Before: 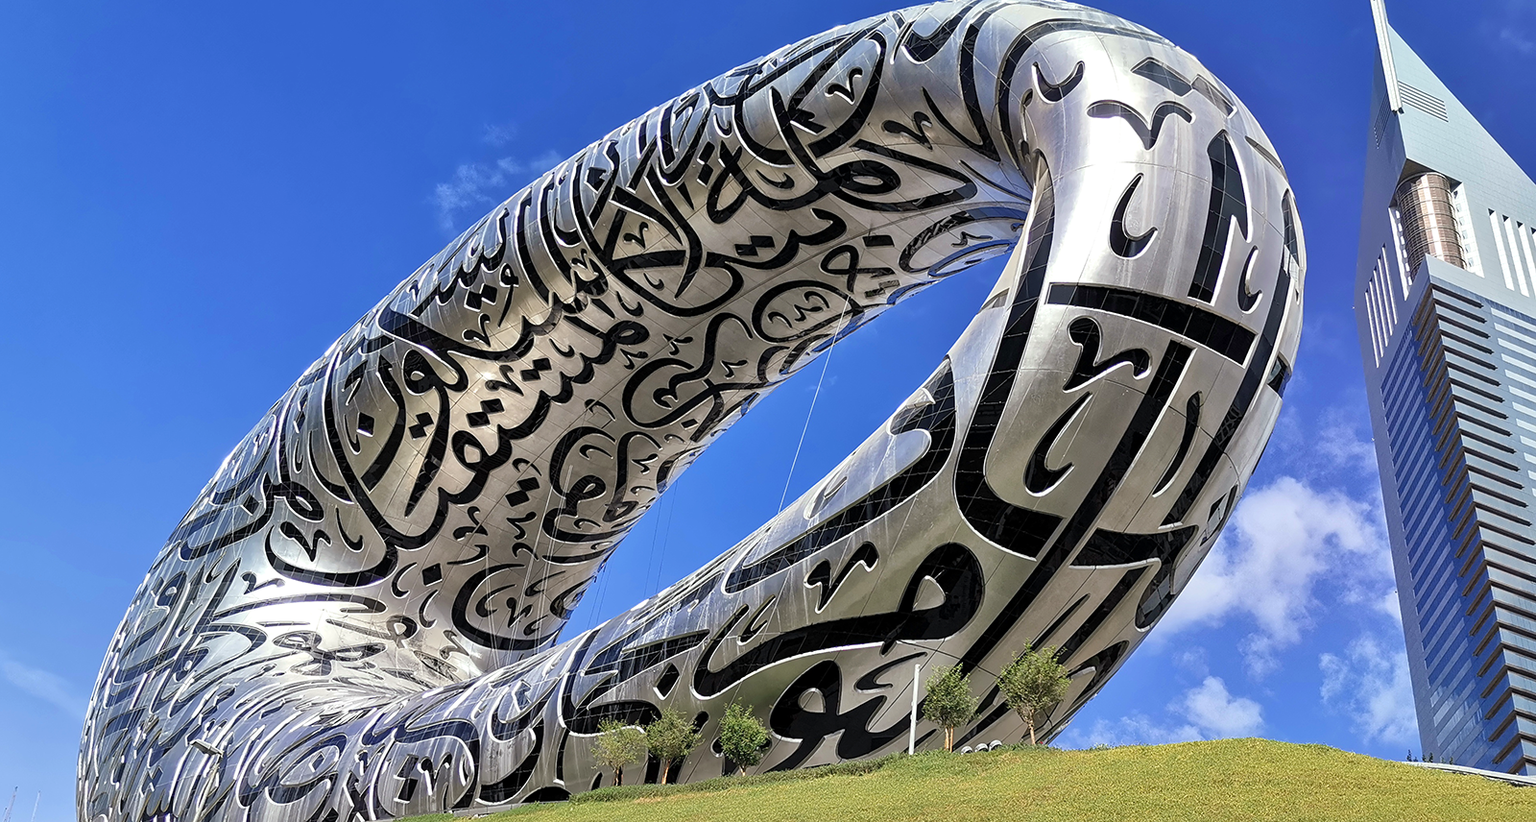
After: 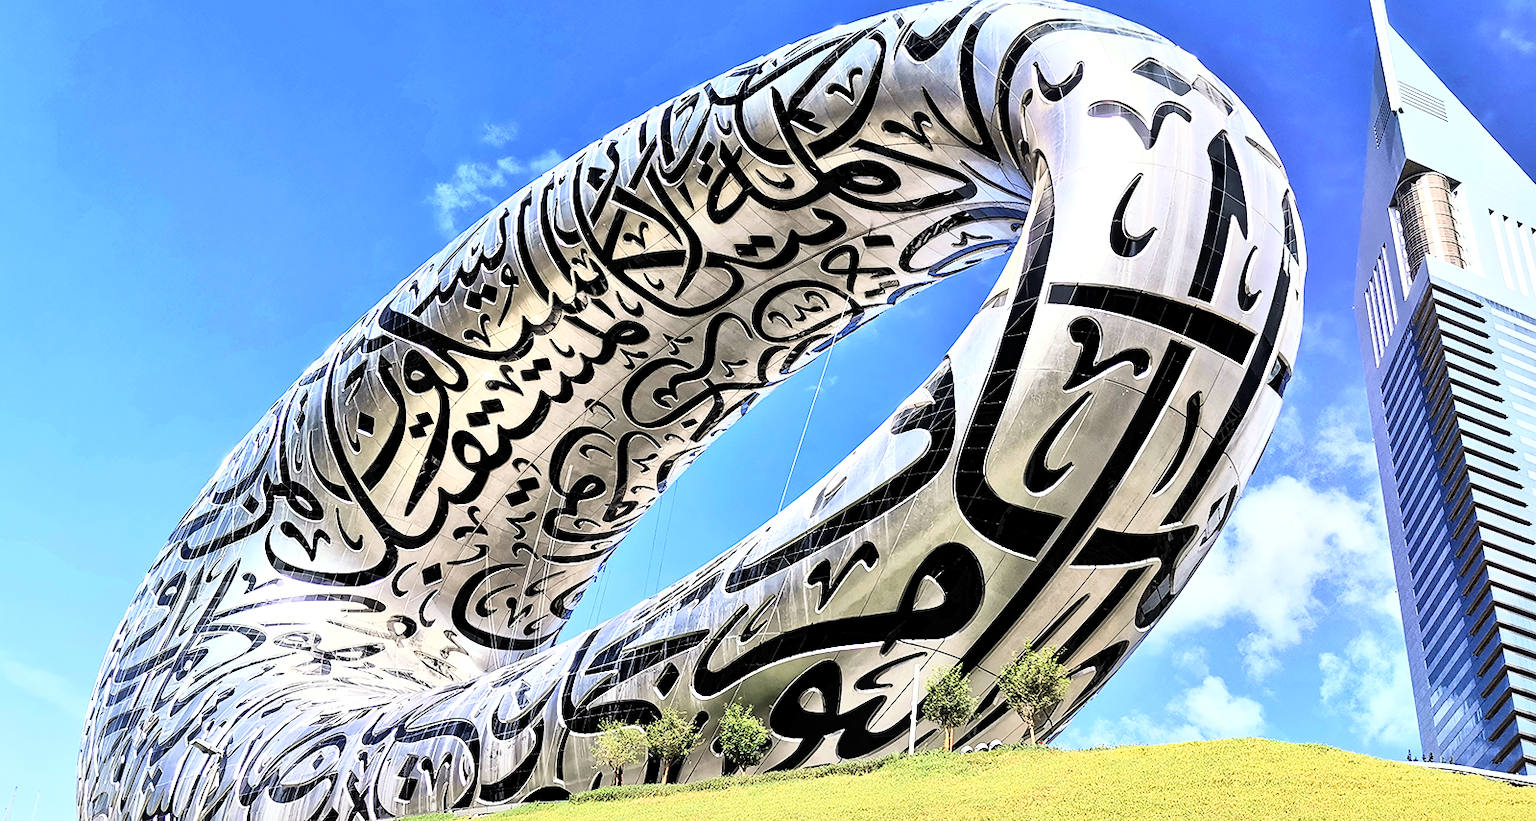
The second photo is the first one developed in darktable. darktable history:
local contrast: mode bilateral grid, contrast 20, coarseness 50, detail 132%, midtone range 0.2
rgb curve: curves: ch0 [(0, 0) (0.21, 0.15) (0.24, 0.21) (0.5, 0.75) (0.75, 0.96) (0.89, 0.99) (1, 1)]; ch1 [(0, 0.02) (0.21, 0.13) (0.25, 0.2) (0.5, 0.67) (0.75, 0.9) (0.89, 0.97) (1, 1)]; ch2 [(0, 0.02) (0.21, 0.13) (0.25, 0.2) (0.5, 0.67) (0.75, 0.9) (0.89, 0.97) (1, 1)], compensate middle gray true
